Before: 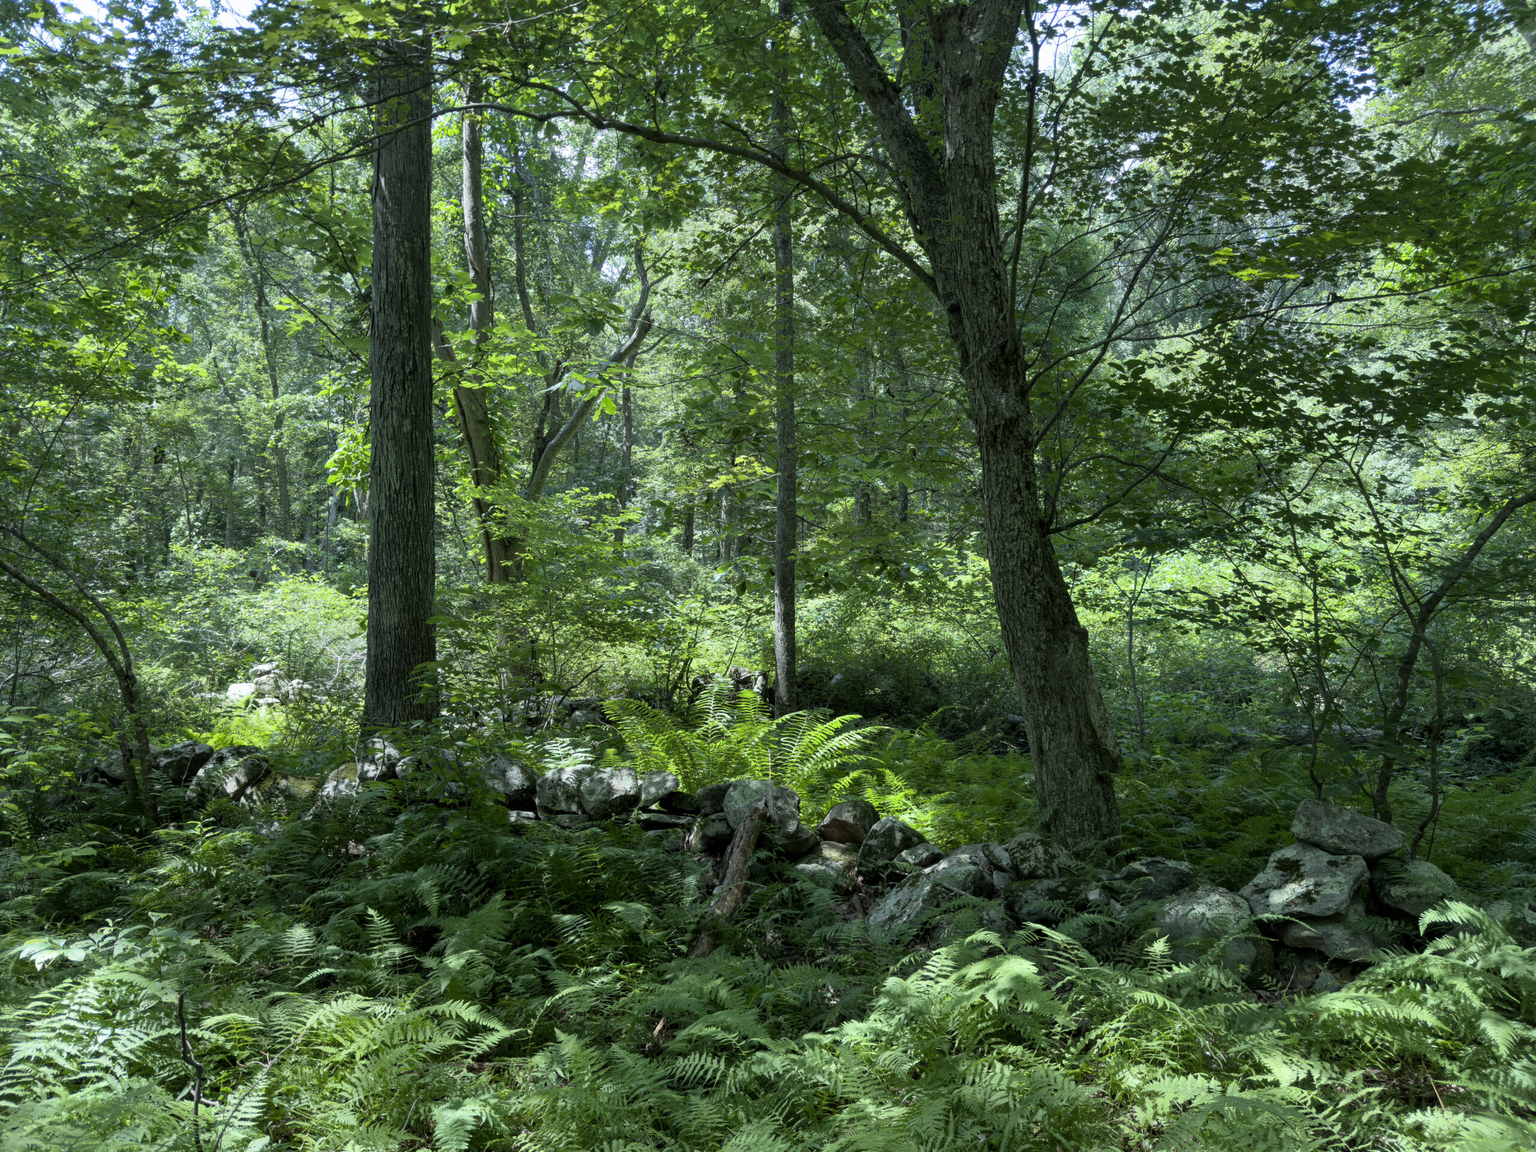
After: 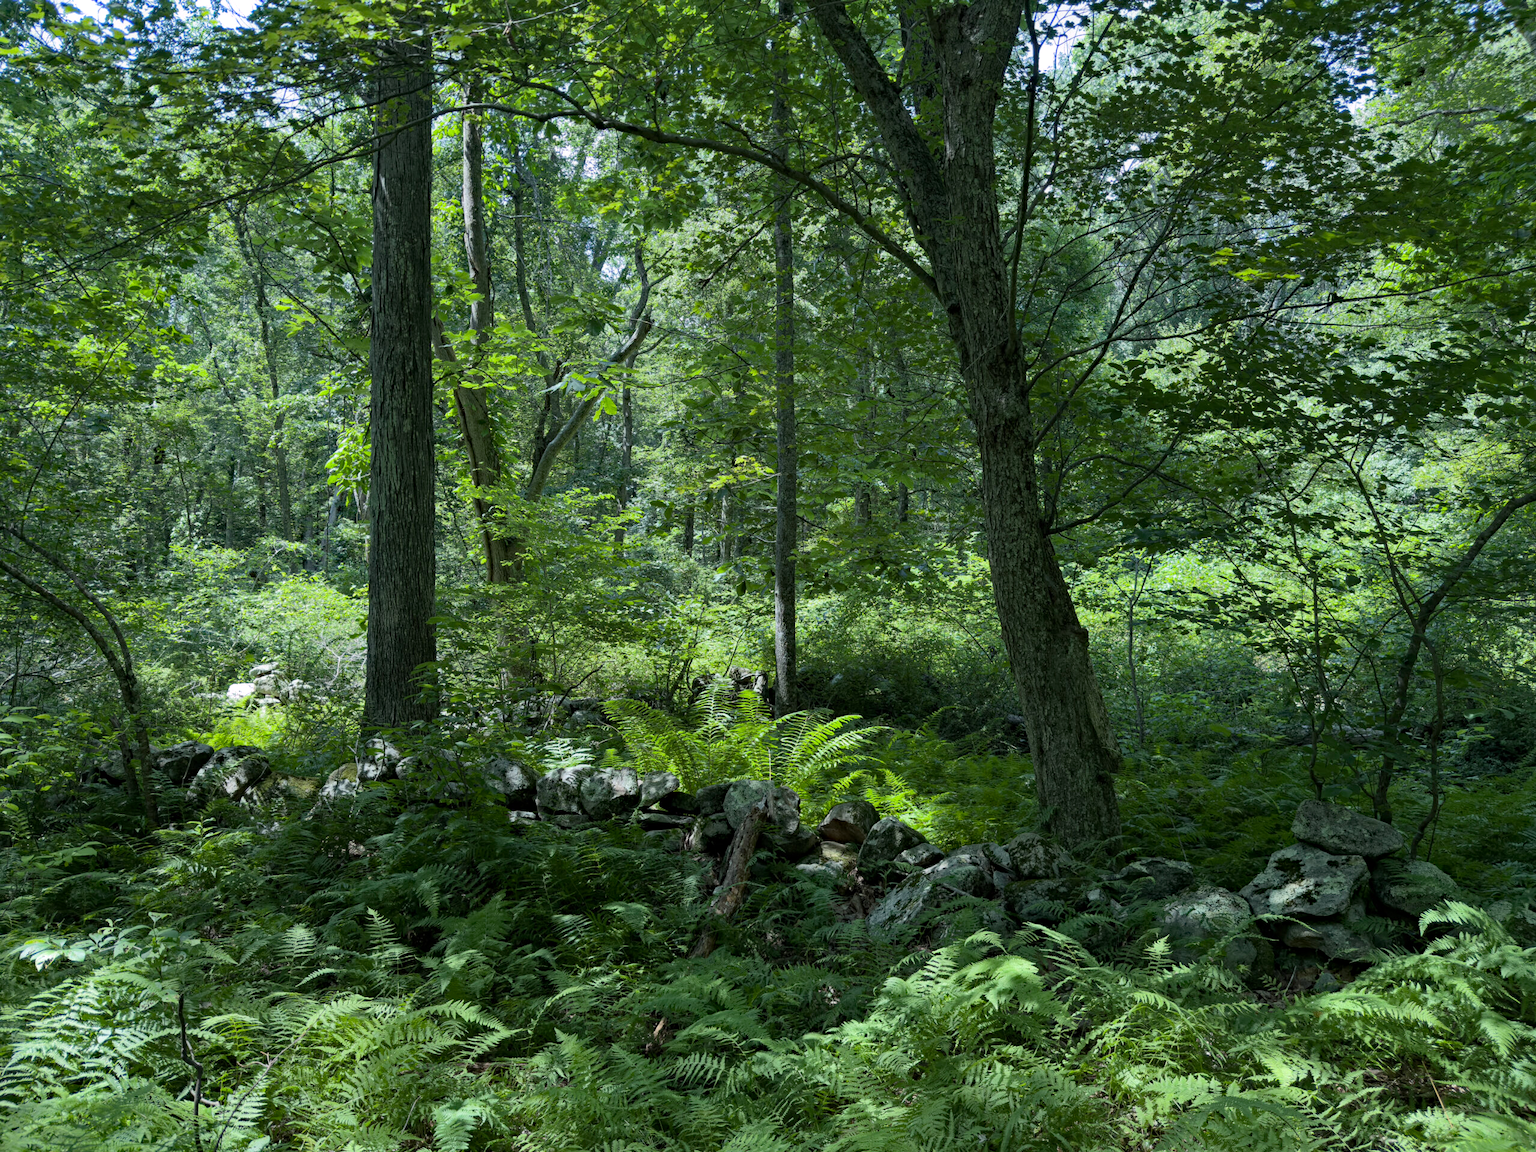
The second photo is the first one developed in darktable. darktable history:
contrast brightness saturation: saturation -0.09
haze removal: strength 0.509, distance 0.435, compatibility mode true, adaptive false
shadows and highlights: shadows -20.15, white point adjustment -2.11, highlights -34.91, highlights color adjustment 32.85%
